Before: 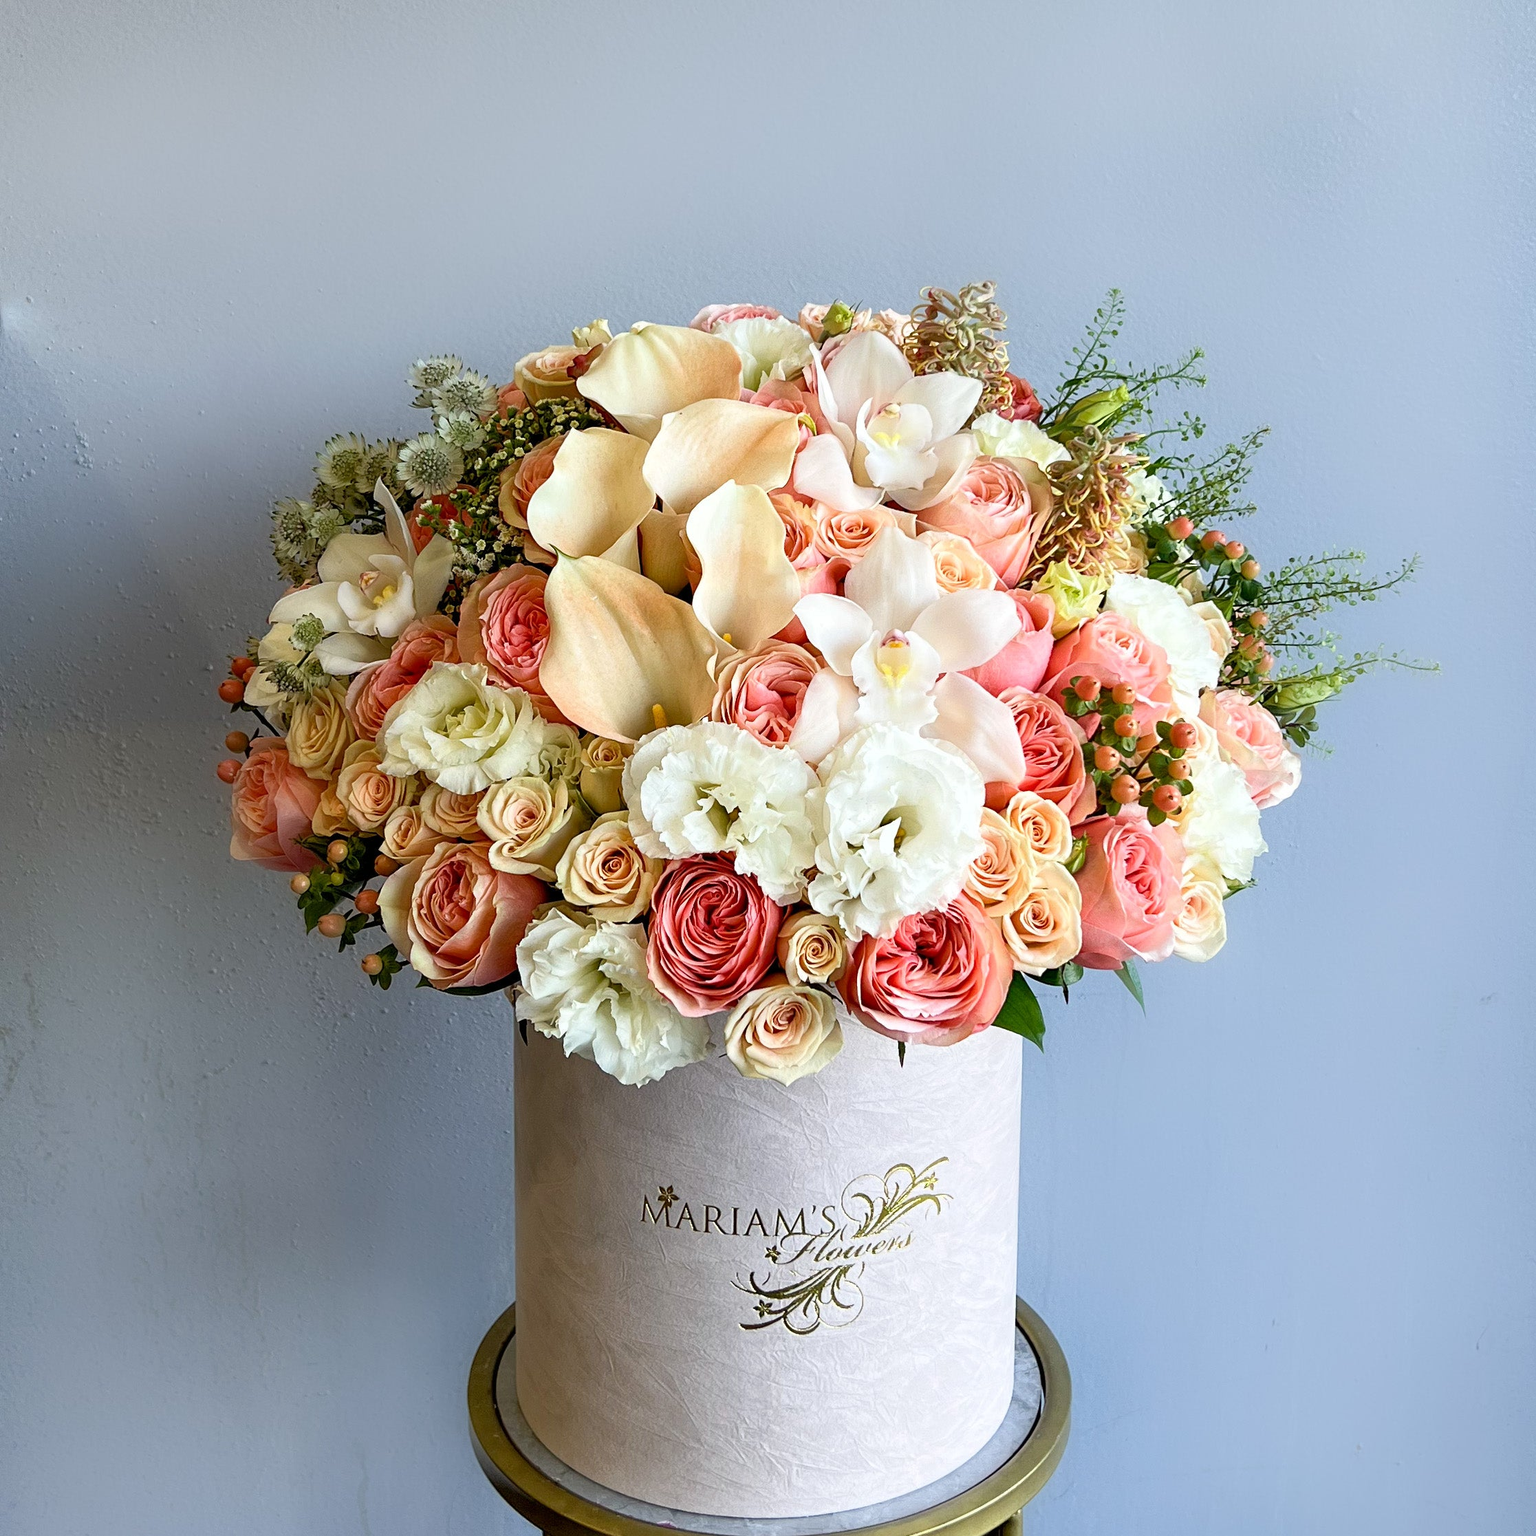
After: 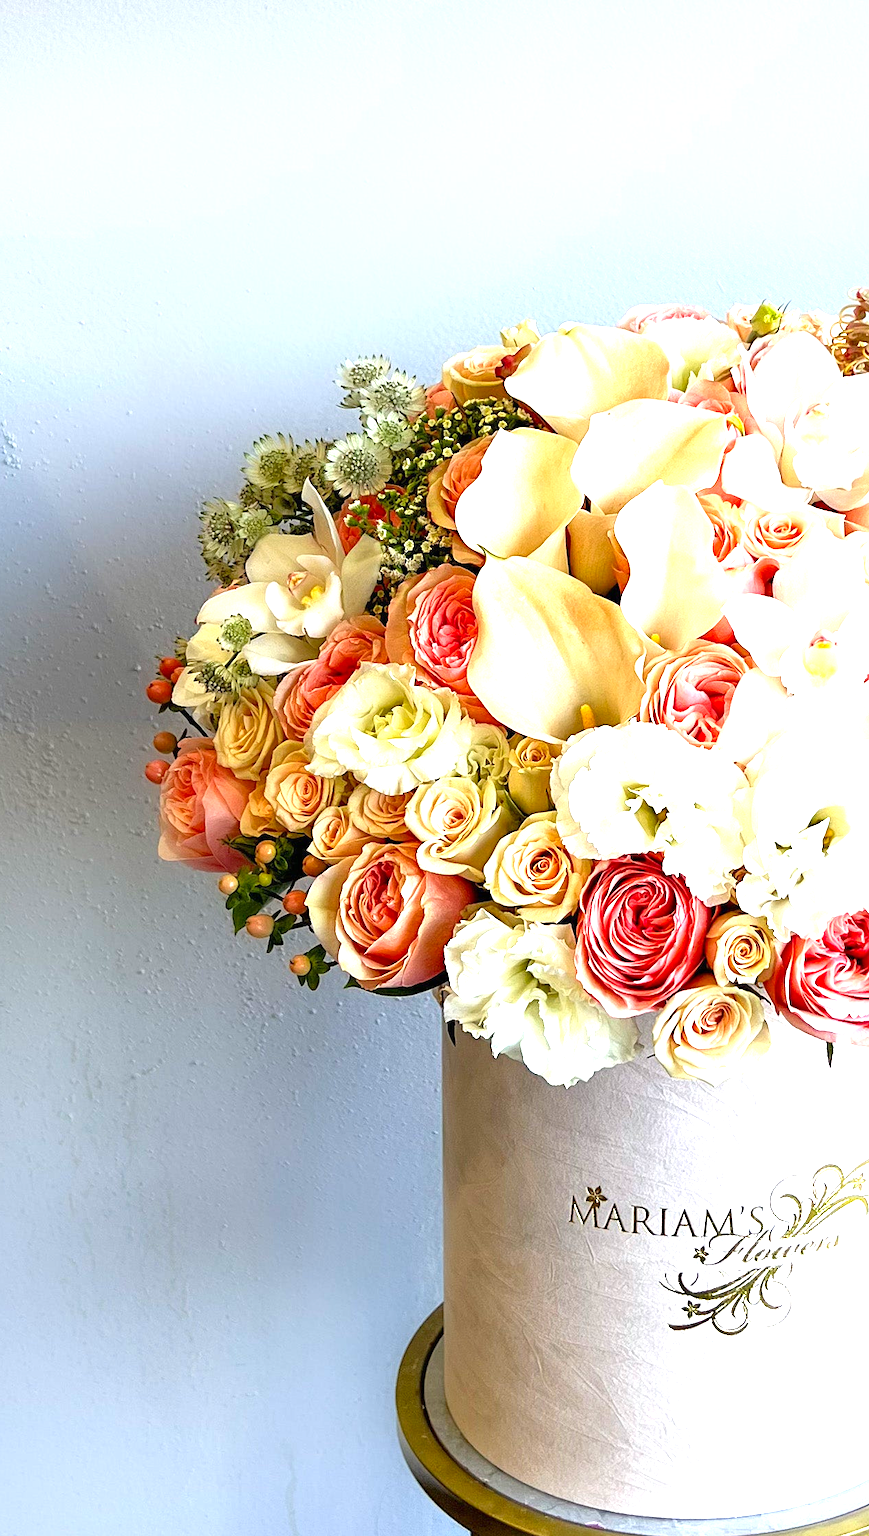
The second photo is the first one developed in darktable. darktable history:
crop: left 4.72%, right 38.7%
exposure: black level correction 0, exposure 1.2 EV, compensate exposure bias true, compensate highlight preservation false
contrast brightness saturation: contrast 0.038, saturation 0.154
